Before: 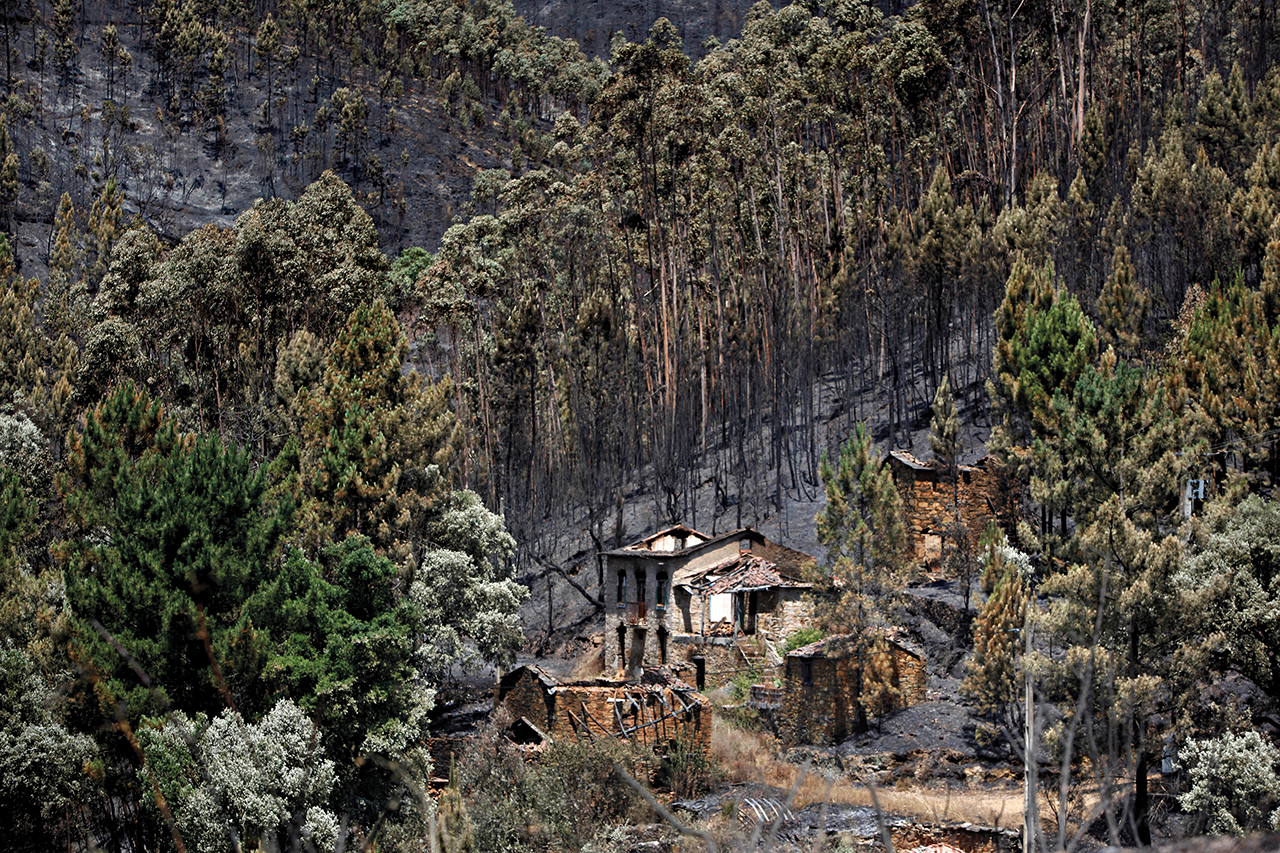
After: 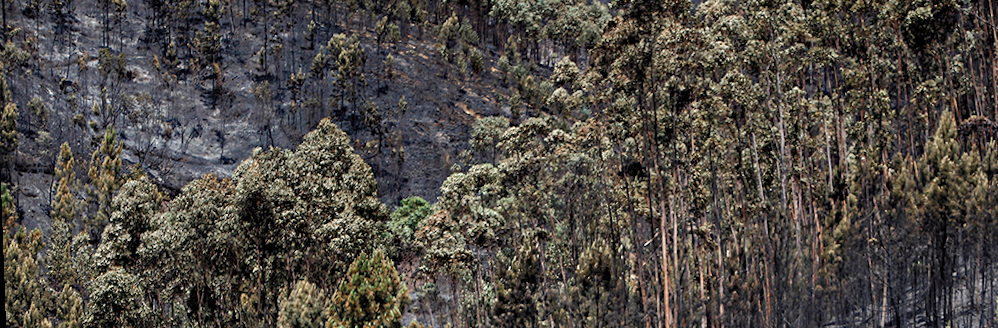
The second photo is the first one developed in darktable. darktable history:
rotate and perspective: lens shift (vertical) 0.048, lens shift (horizontal) -0.024, automatic cropping off
exposure: exposure 0.29 EV, compensate highlight preservation false
crop: left 0.579%, top 7.627%, right 23.167%, bottom 54.275%
